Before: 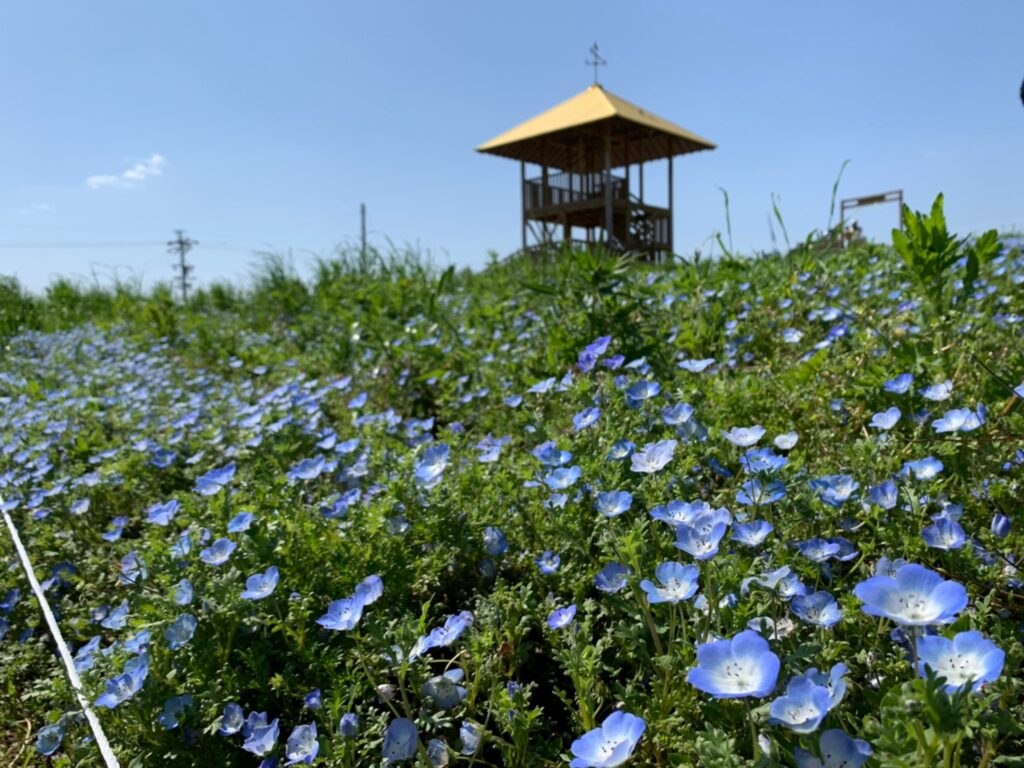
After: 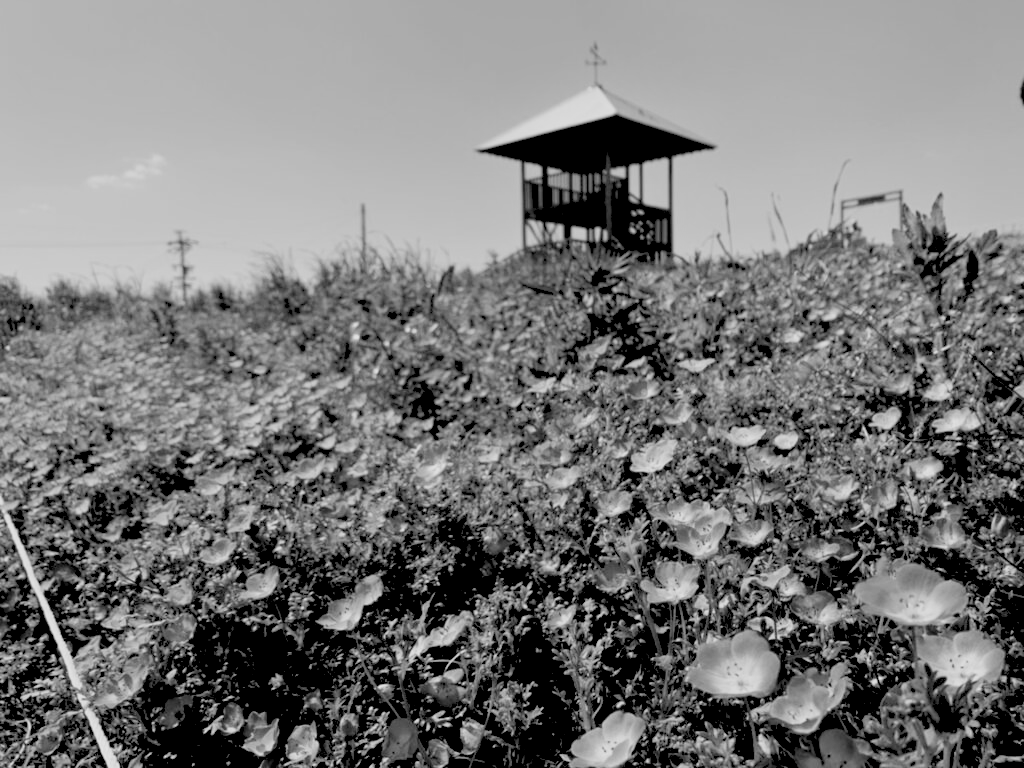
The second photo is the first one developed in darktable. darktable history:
exposure: black level correction 0.009, exposure -0.159 EV, compensate highlight preservation false
sharpen: radius 2.883, amount 0.868, threshold 47.523
contrast brightness saturation: contrast 0.2, brightness 0.16, saturation 0.22
monochrome: a 73.58, b 64.21
rgb levels: preserve colors sum RGB, levels [[0.038, 0.433, 0.934], [0, 0.5, 1], [0, 0.5, 1]]
white balance: red 1.004, blue 1.096
